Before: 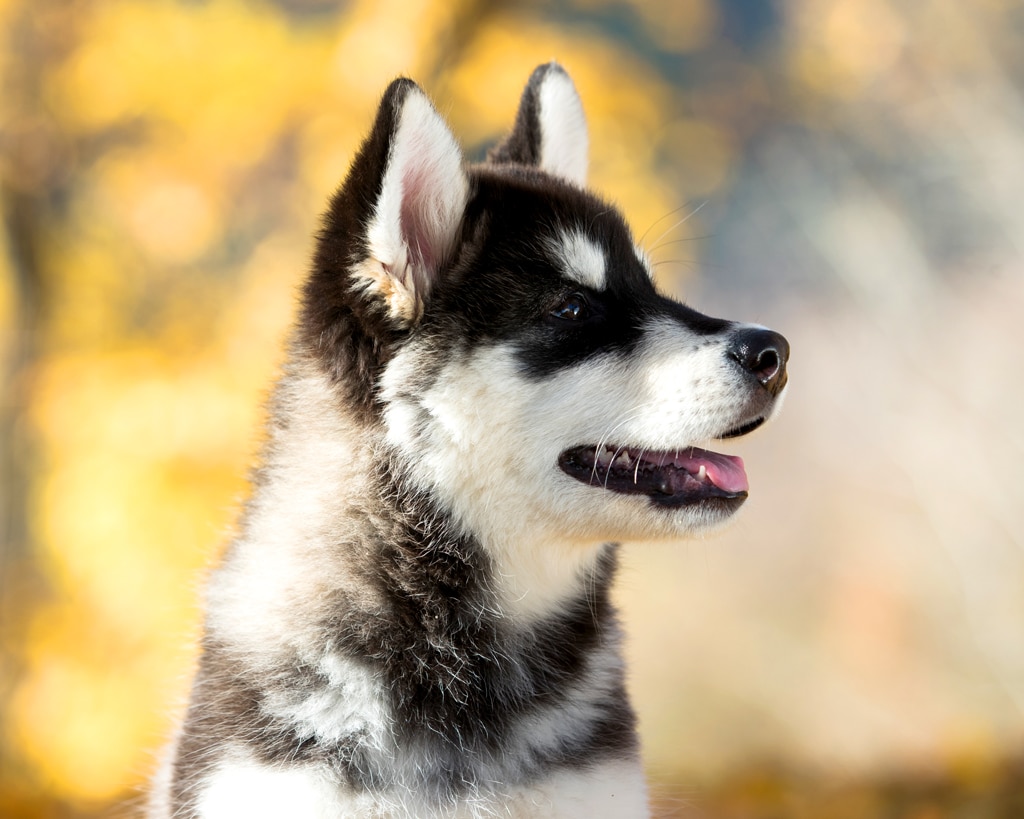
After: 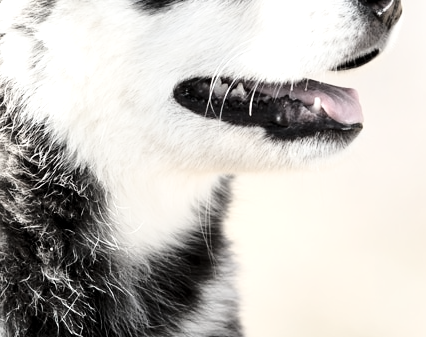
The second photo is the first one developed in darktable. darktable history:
exposure: exposure 0.292 EV, compensate highlight preservation false
local contrast: highlights 101%, shadows 97%, detail 119%, midtone range 0.2
crop: left 37.679%, top 44.987%, right 20.688%, bottom 13.816%
color correction: highlights b* -0.005, saturation 0.246
base curve: curves: ch0 [(0, 0) (0.028, 0.03) (0.121, 0.232) (0.46, 0.748) (0.859, 0.968) (1, 1)]
